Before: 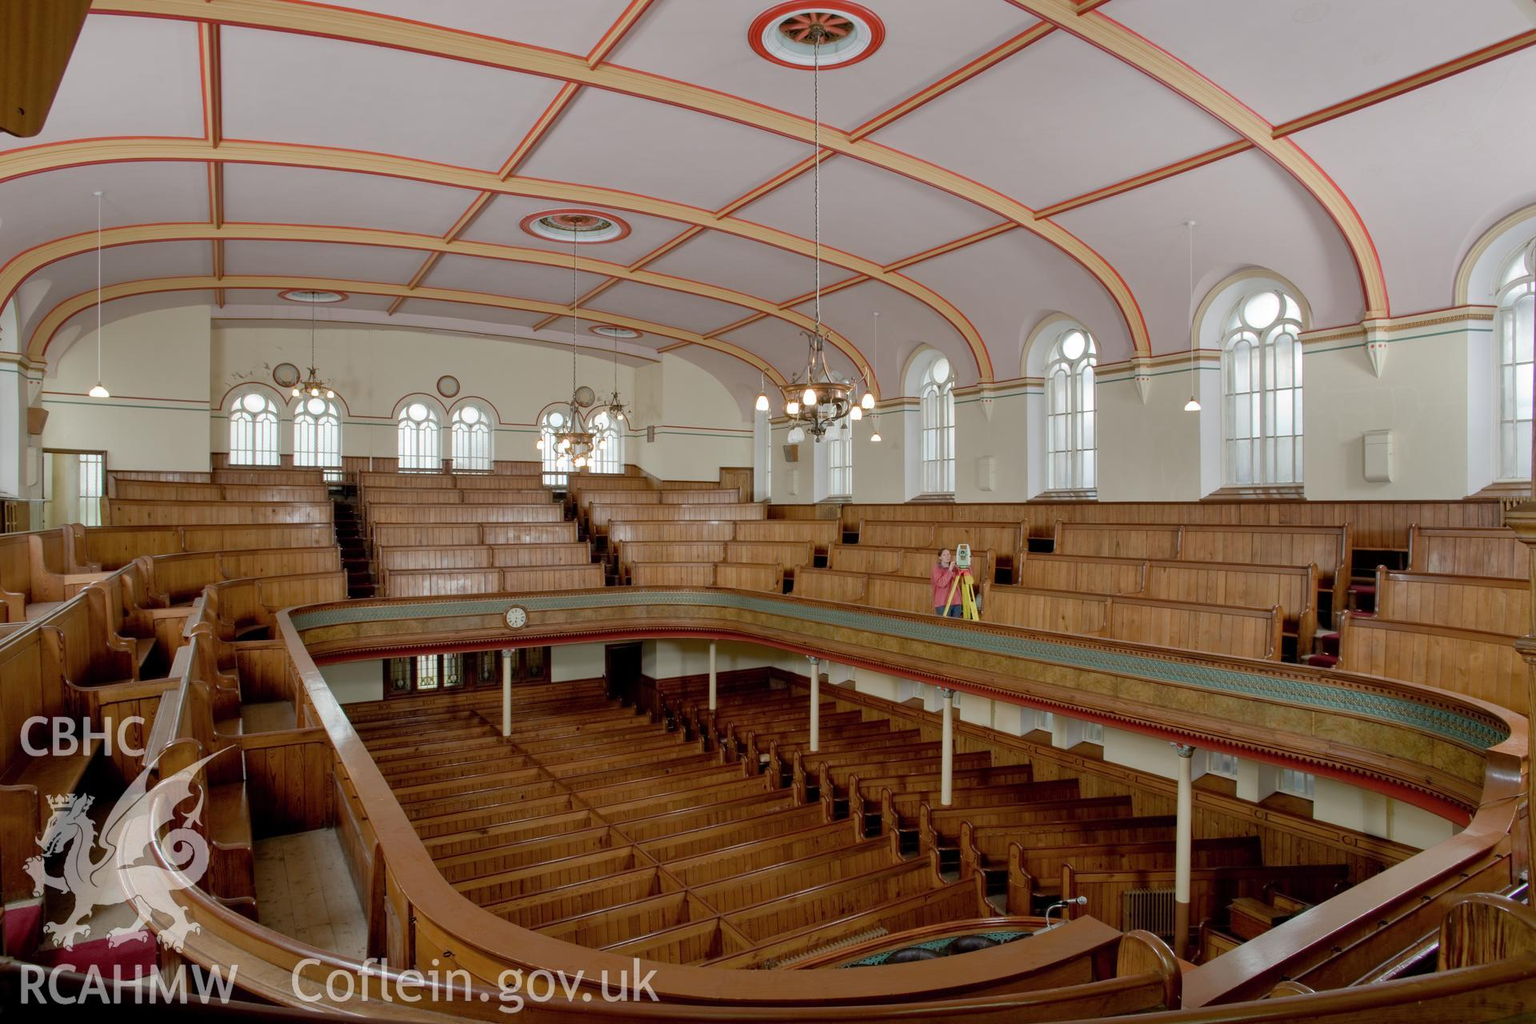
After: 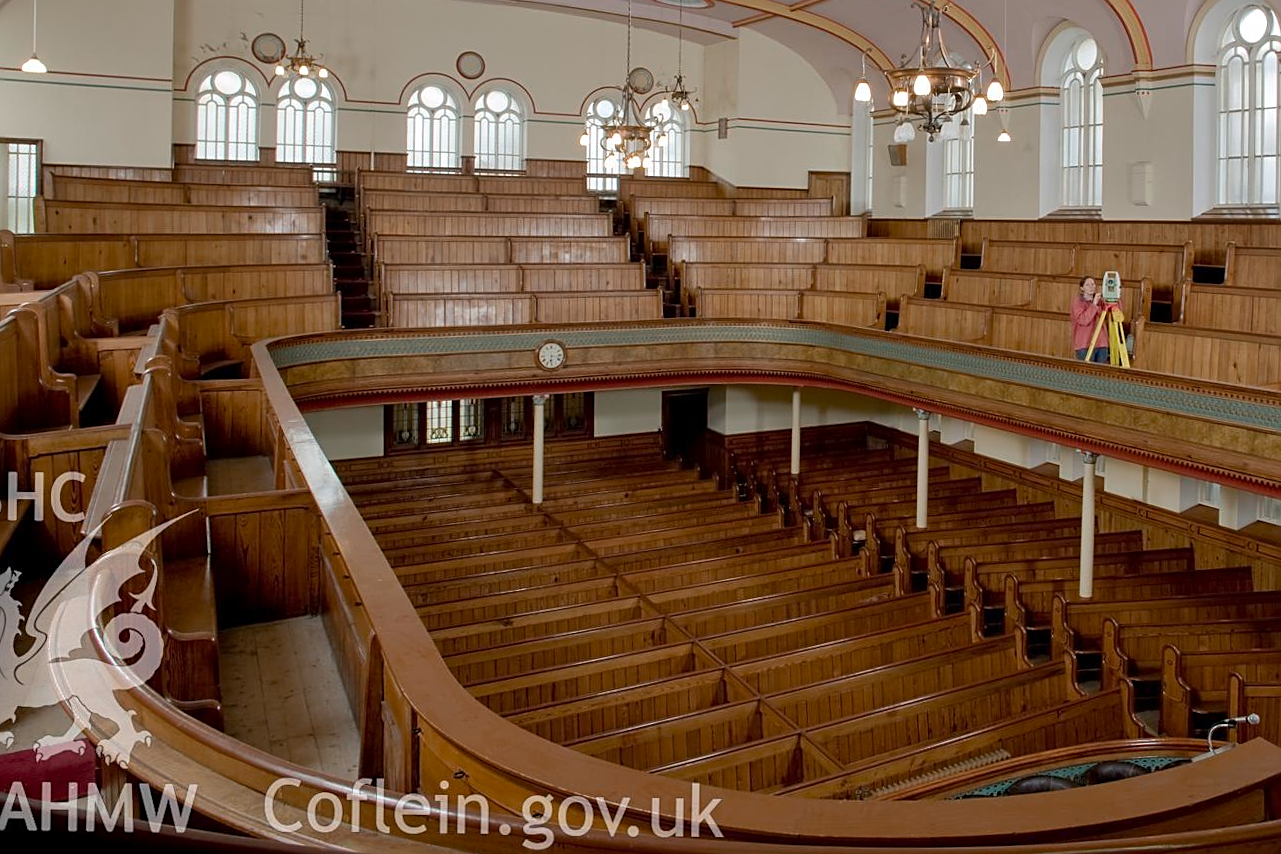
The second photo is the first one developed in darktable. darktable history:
sharpen: on, module defaults
crop and rotate: angle -0.82°, left 3.85%, top 31.828%, right 27.992%
